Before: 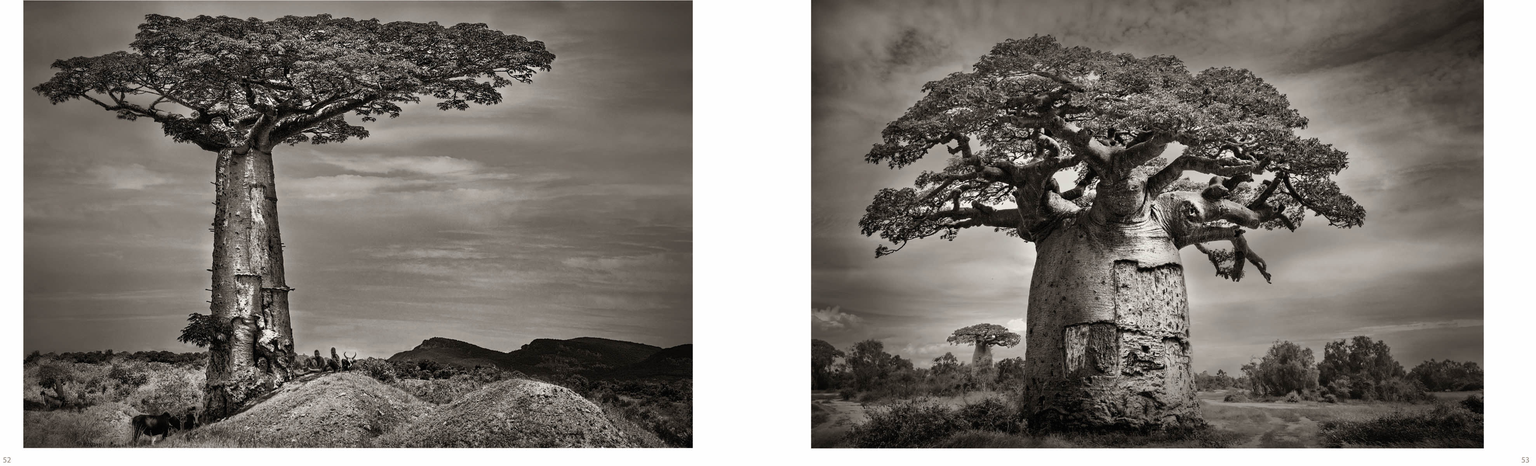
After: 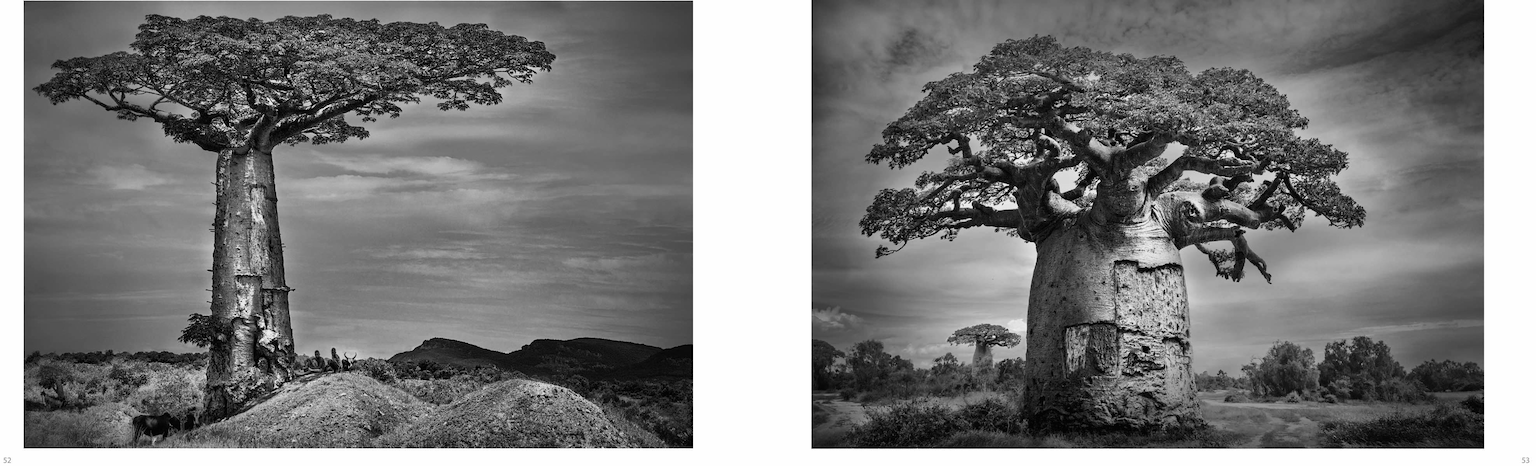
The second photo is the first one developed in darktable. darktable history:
contrast brightness saturation: saturation -0.997
